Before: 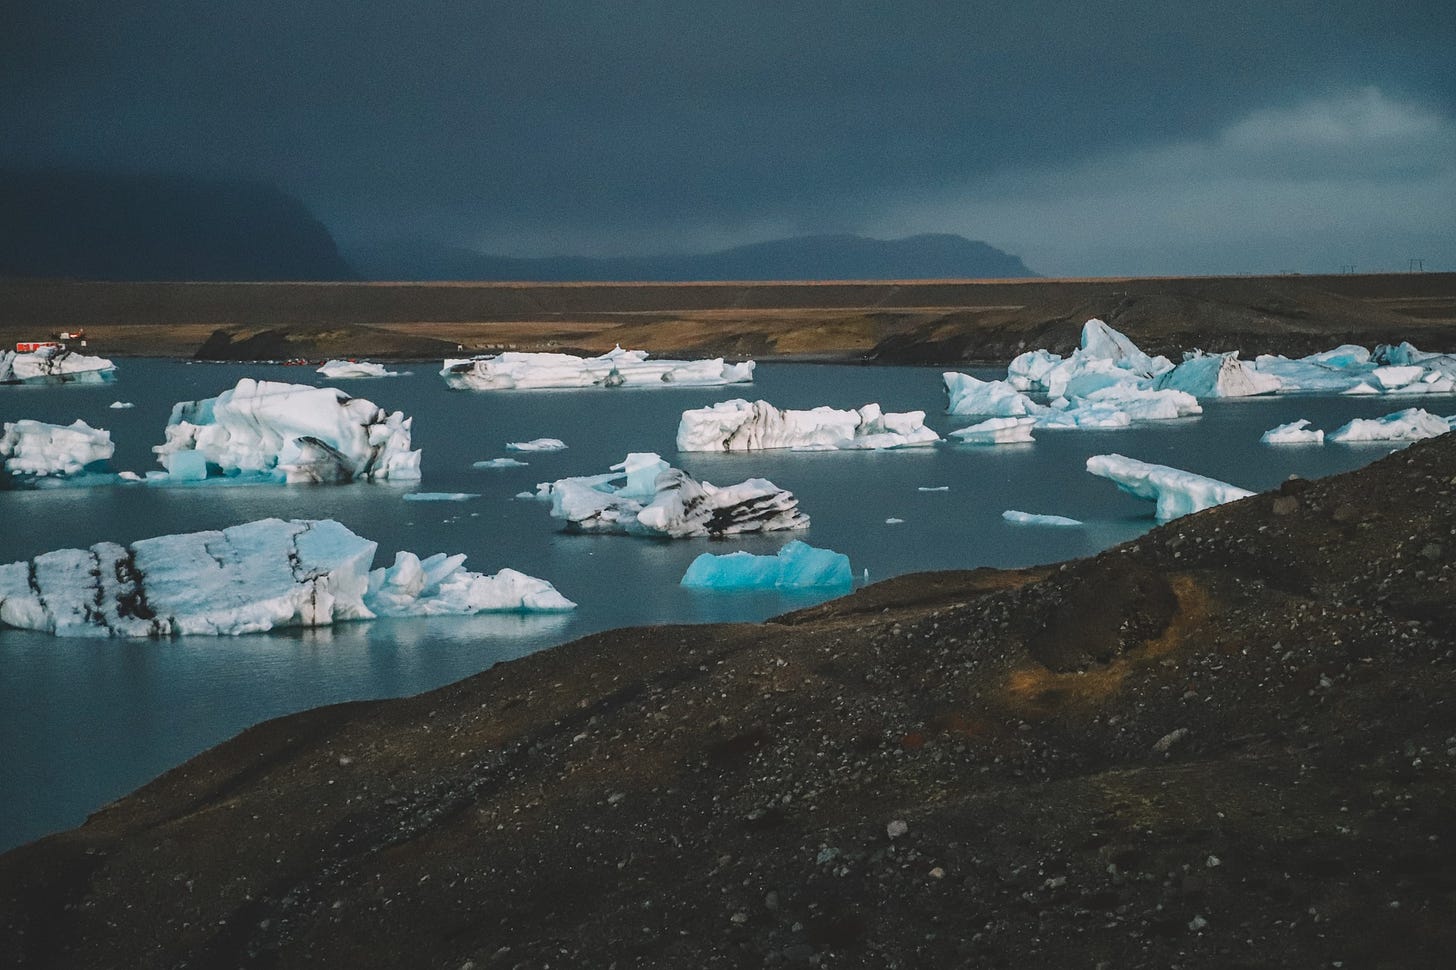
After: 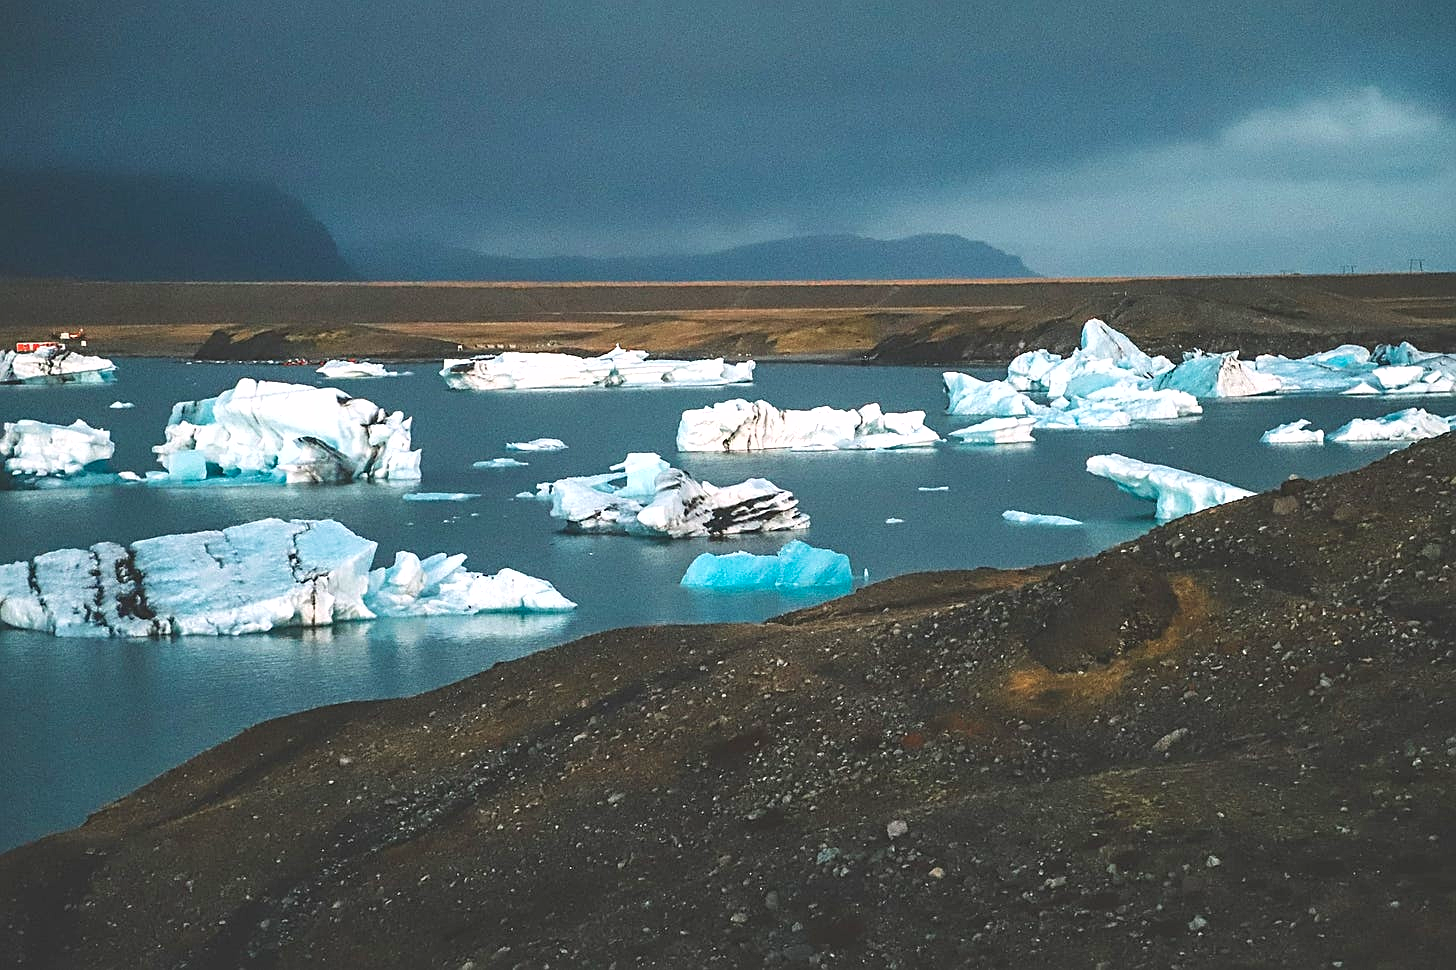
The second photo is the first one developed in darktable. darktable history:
sharpen: radius 1.948
velvia: strength 16.71%
shadows and highlights: radius 109.25, shadows 23.54, highlights -58.24, low approximation 0.01, soften with gaussian
exposure: black level correction 0, exposure 0.893 EV, compensate highlight preservation false
